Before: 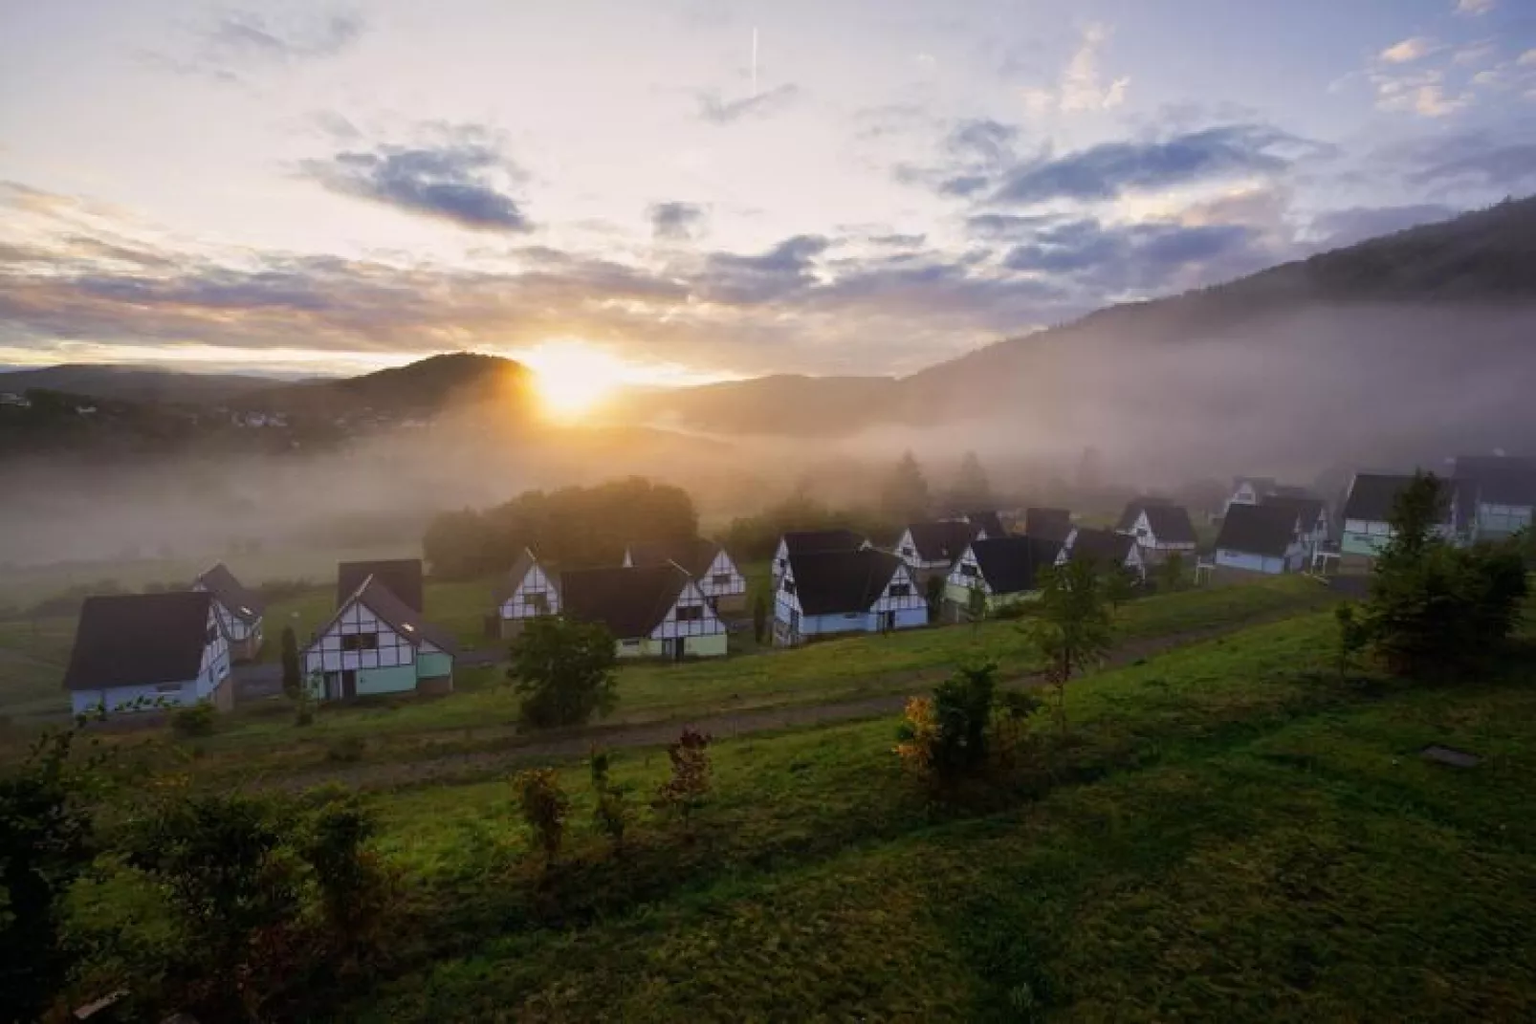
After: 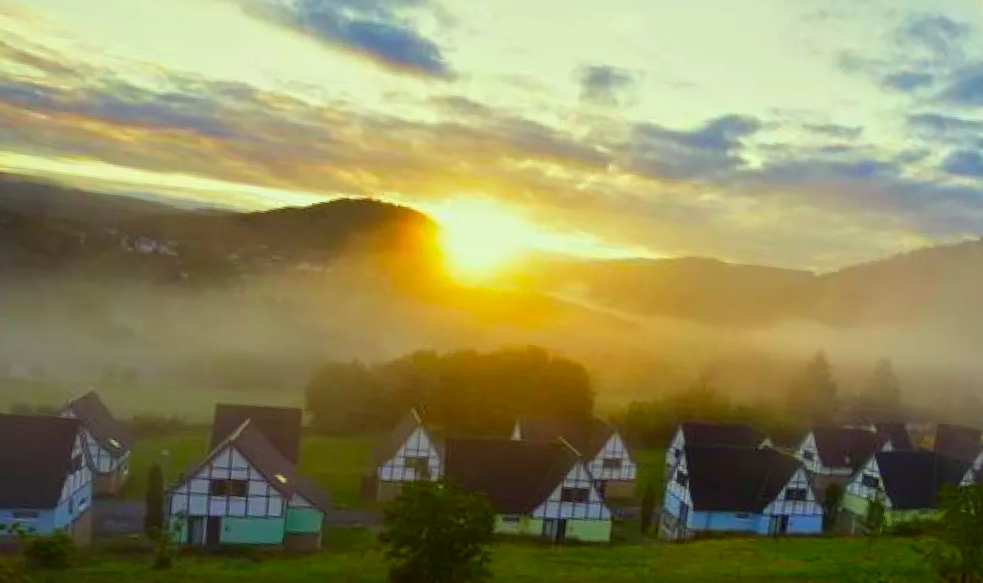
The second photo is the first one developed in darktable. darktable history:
crop and rotate: angle -6.12°, left 2.06%, top 7.082%, right 27.226%, bottom 30.073%
color correction: highlights a* -11.16, highlights b* 9.84, saturation 1.72
